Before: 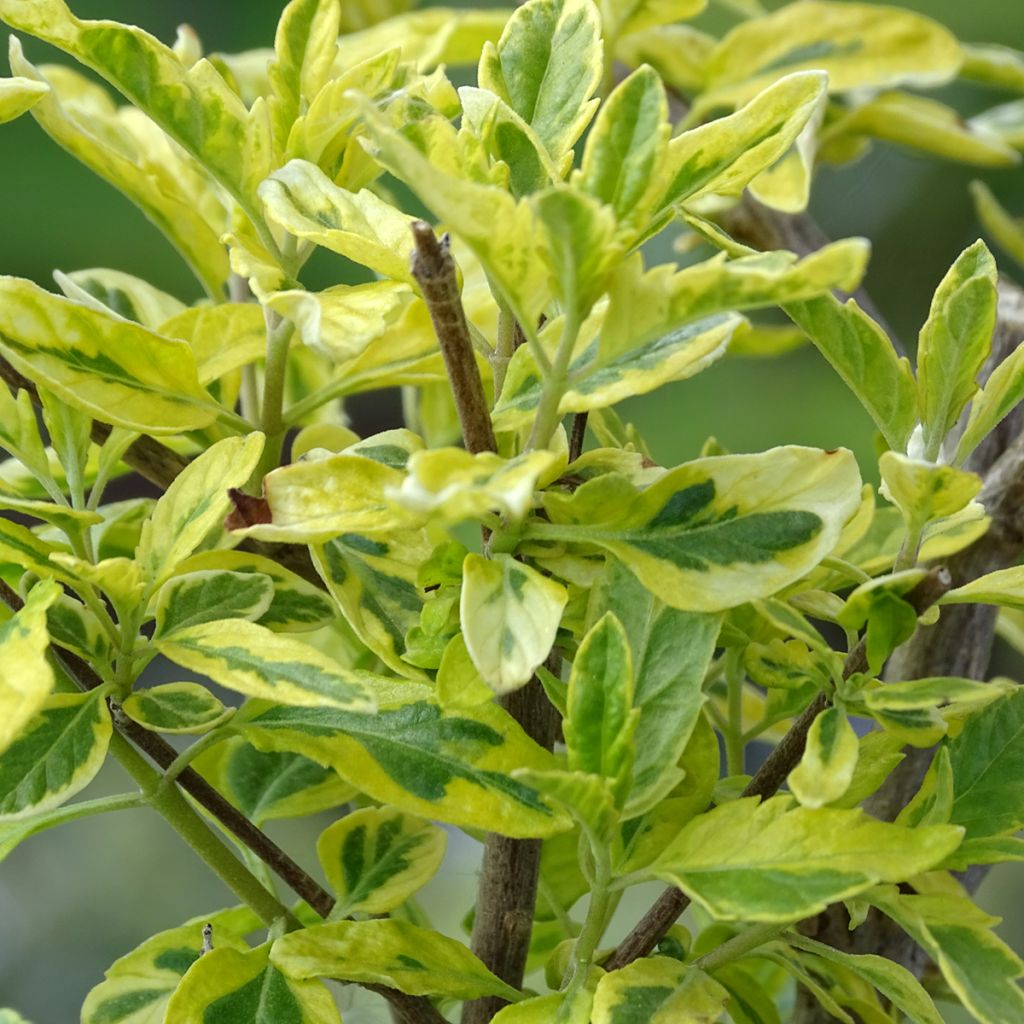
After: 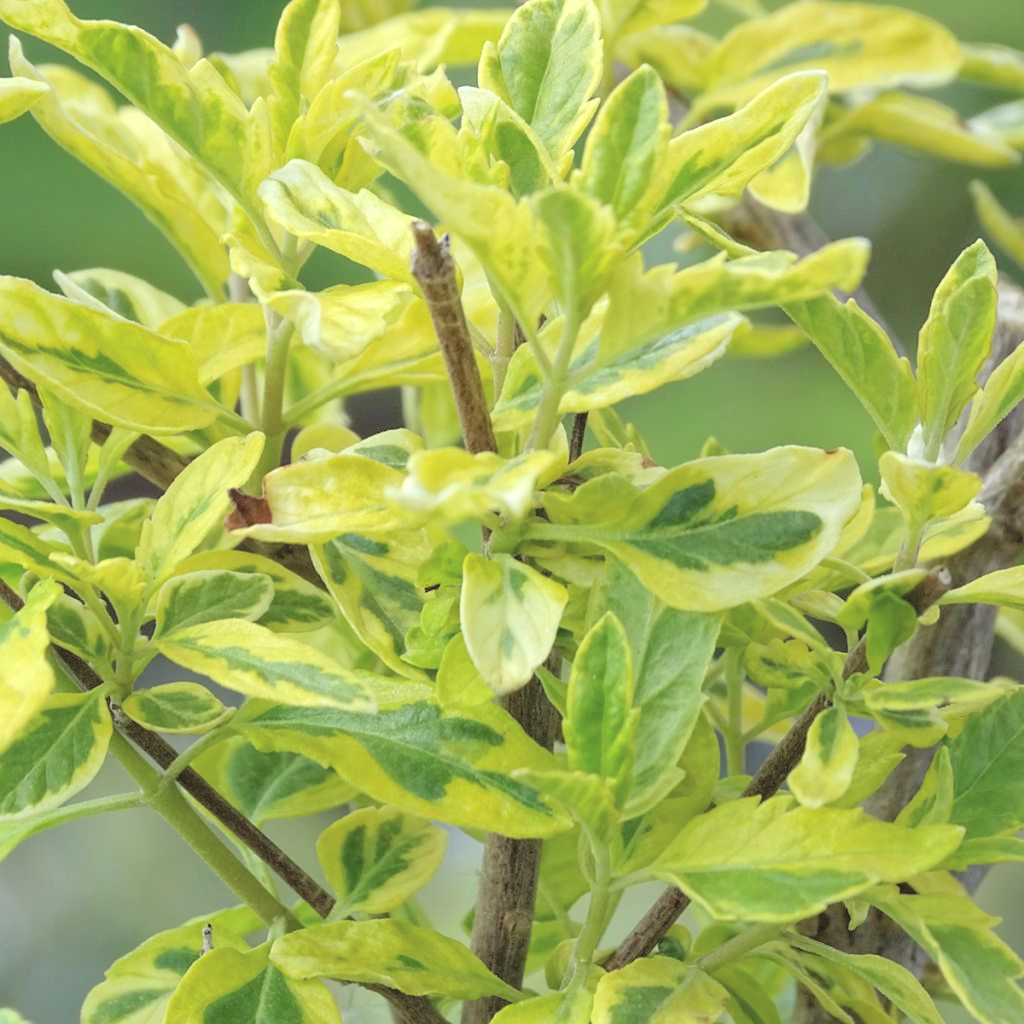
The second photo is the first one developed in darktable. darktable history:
contrast brightness saturation: brightness 0.275
